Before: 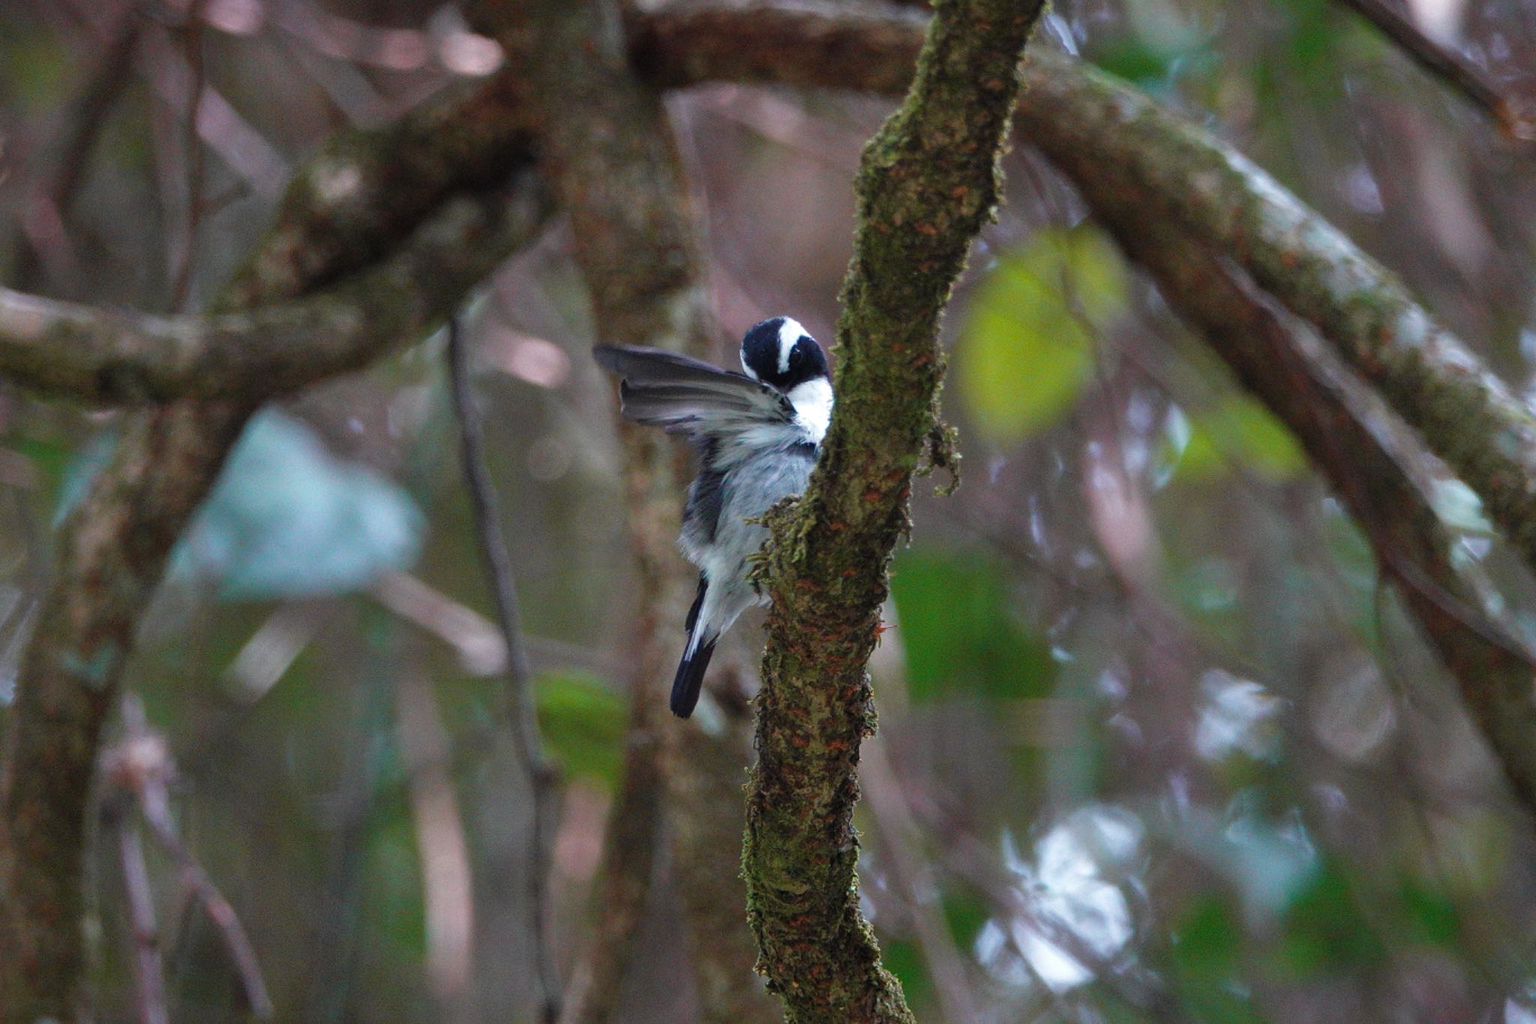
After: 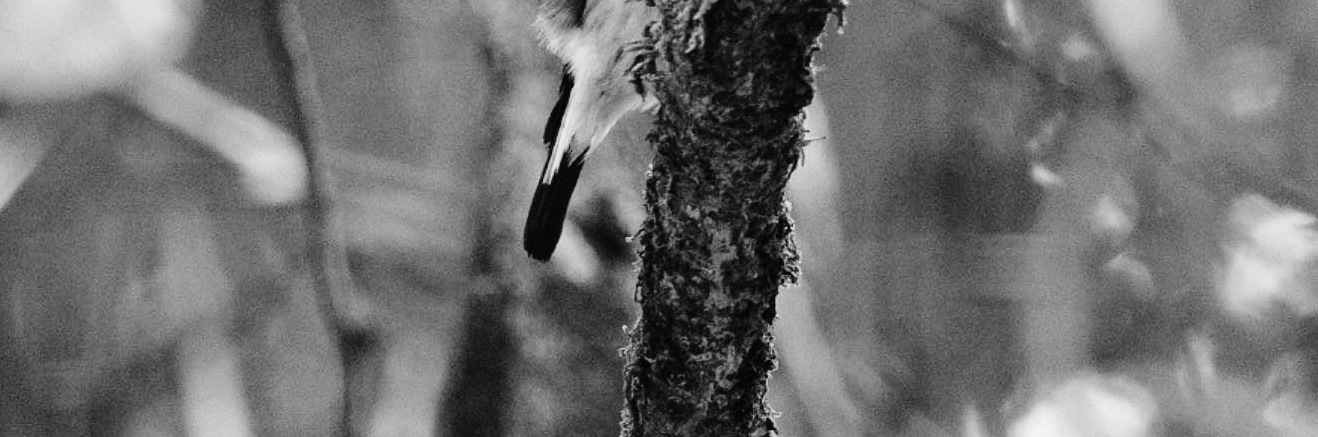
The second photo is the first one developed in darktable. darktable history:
crop: left 18.091%, top 51.13%, right 17.525%, bottom 16.85%
monochrome: size 1
tone curve: curves: ch0 [(0, 0) (0.003, 0.001) (0.011, 0.004) (0.025, 0.008) (0.044, 0.015) (0.069, 0.022) (0.1, 0.031) (0.136, 0.052) (0.177, 0.101) (0.224, 0.181) (0.277, 0.289) (0.335, 0.418) (0.399, 0.541) (0.468, 0.65) (0.543, 0.739) (0.623, 0.817) (0.709, 0.882) (0.801, 0.919) (0.898, 0.958) (1, 1)], color space Lab, independent channels, preserve colors none
